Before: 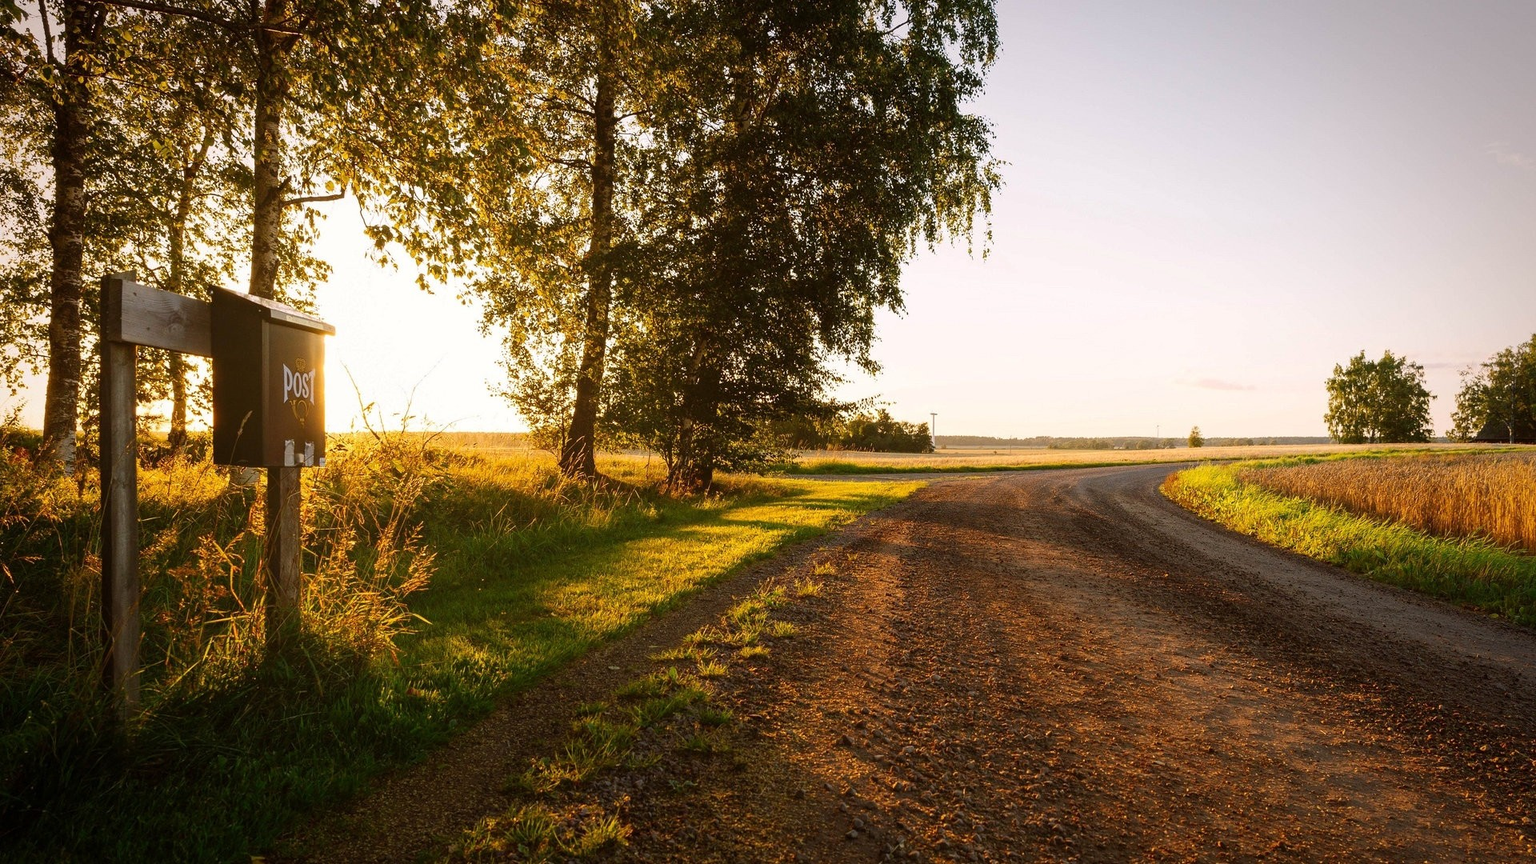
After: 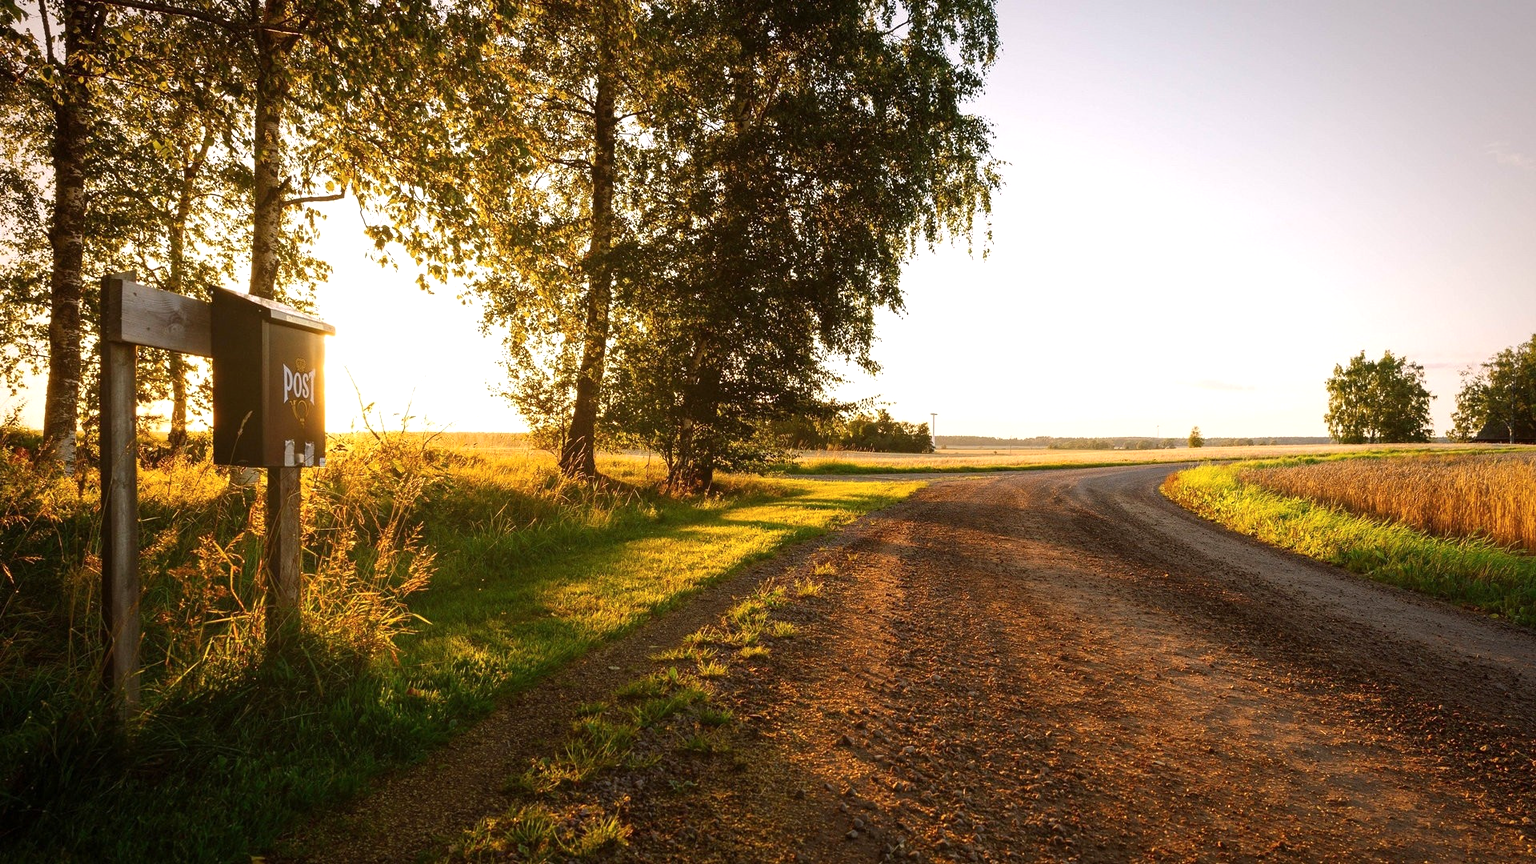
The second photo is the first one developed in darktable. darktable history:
exposure: exposure 0.3 EV
color balance rgb: on, module defaults
